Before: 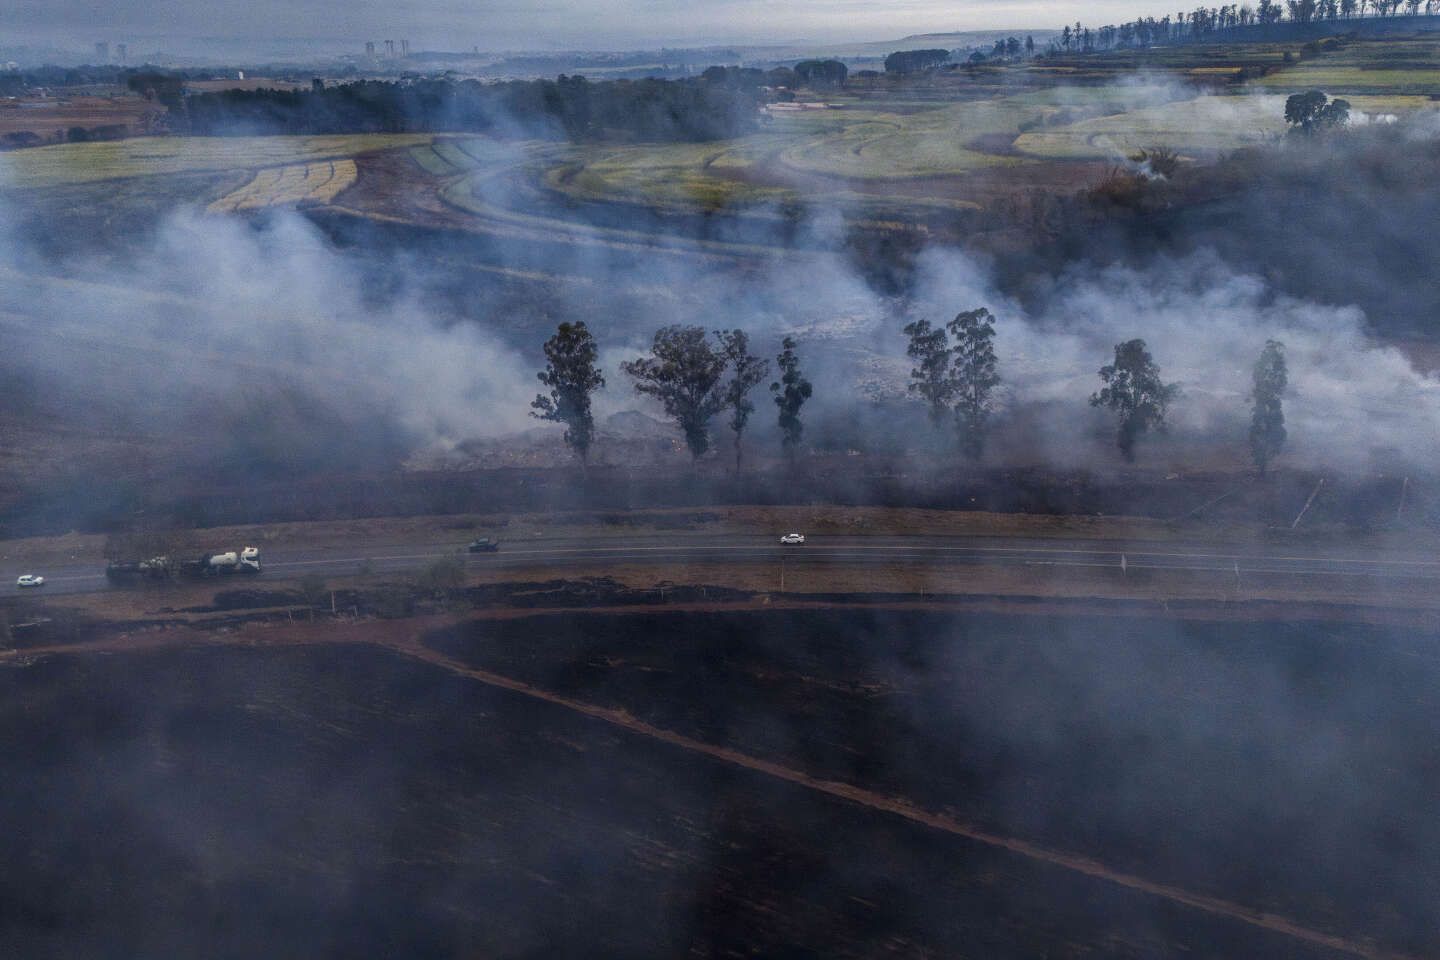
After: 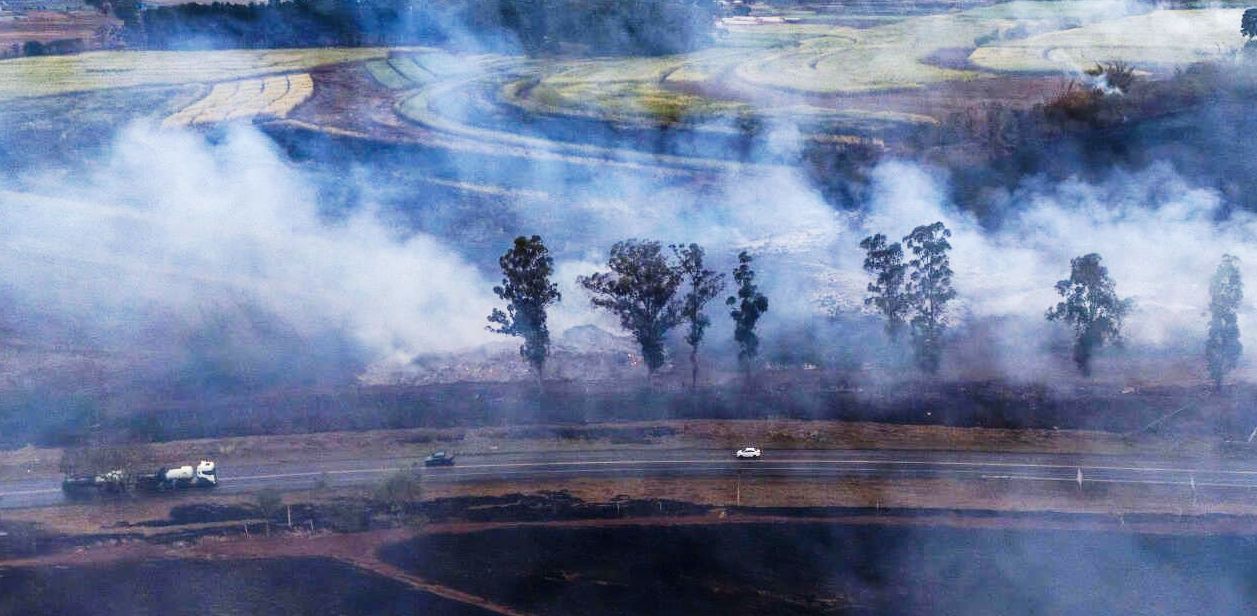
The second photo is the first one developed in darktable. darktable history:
crop: left 3.069%, top 8.972%, right 9.615%, bottom 26.801%
base curve: curves: ch0 [(0, 0) (0.007, 0.004) (0.027, 0.03) (0.046, 0.07) (0.207, 0.54) (0.442, 0.872) (0.673, 0.972) (1, 1)], preserve colors none
